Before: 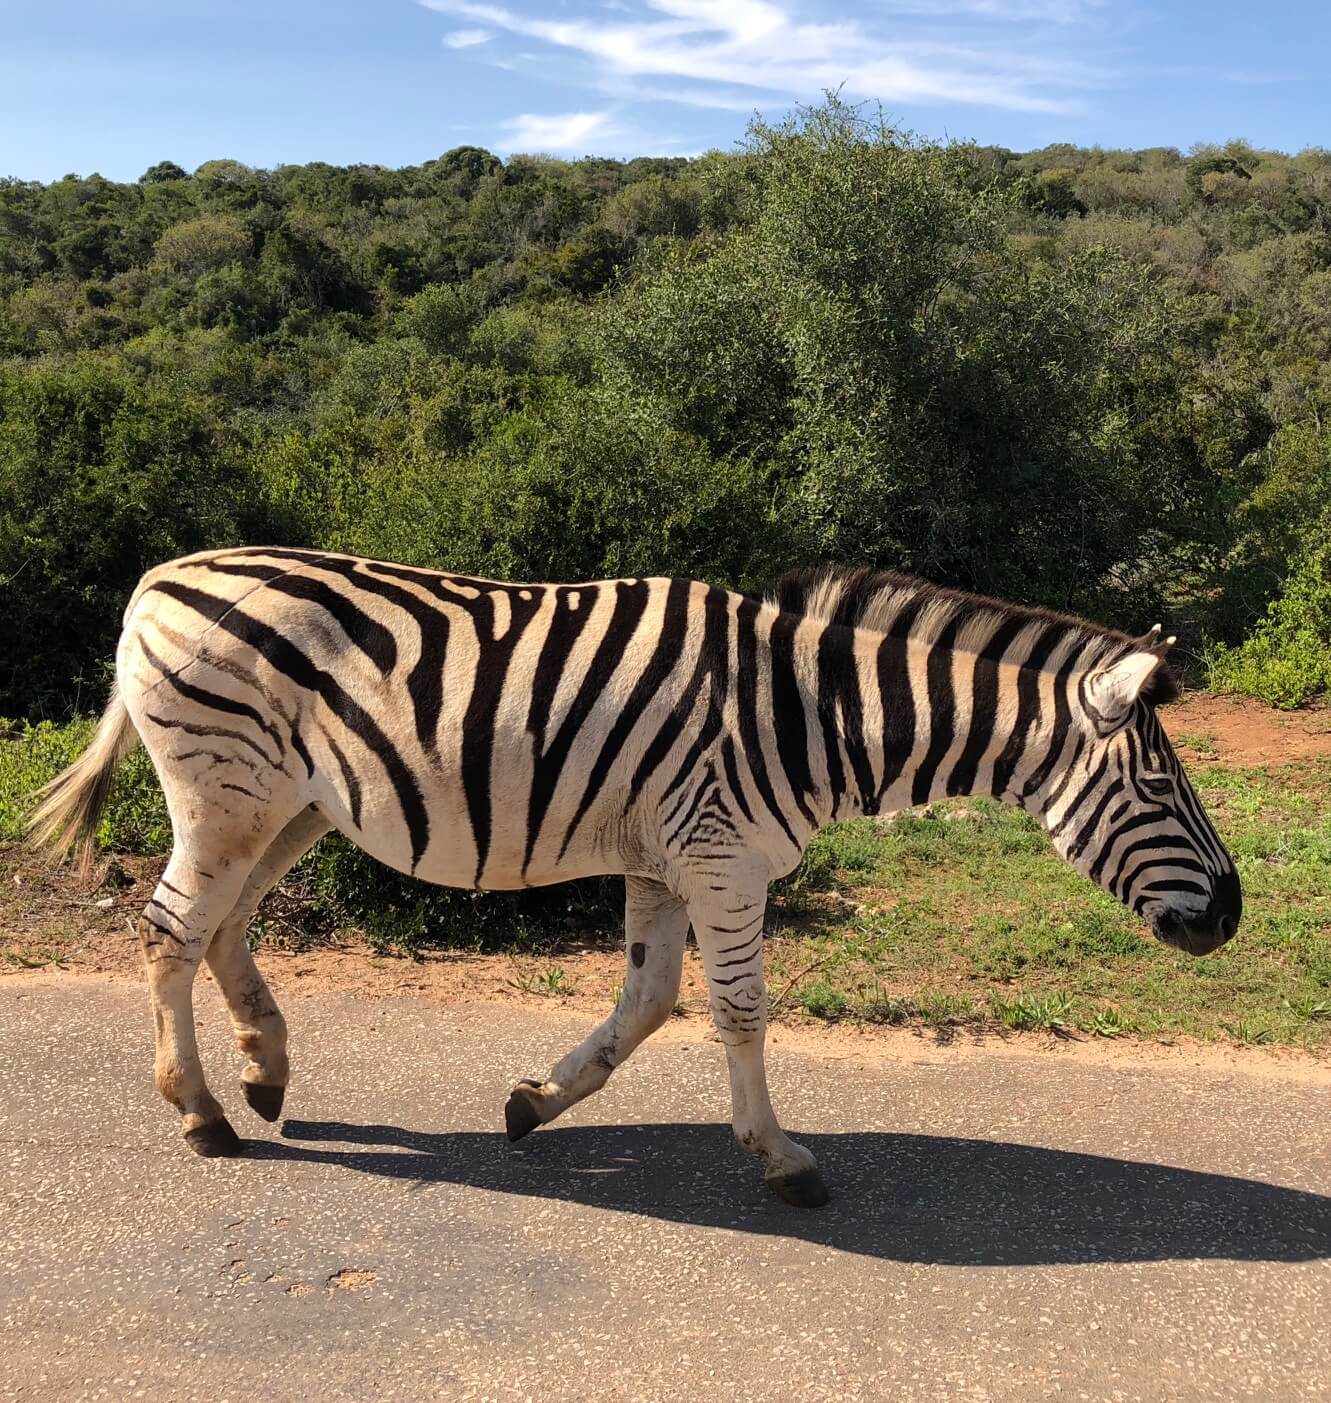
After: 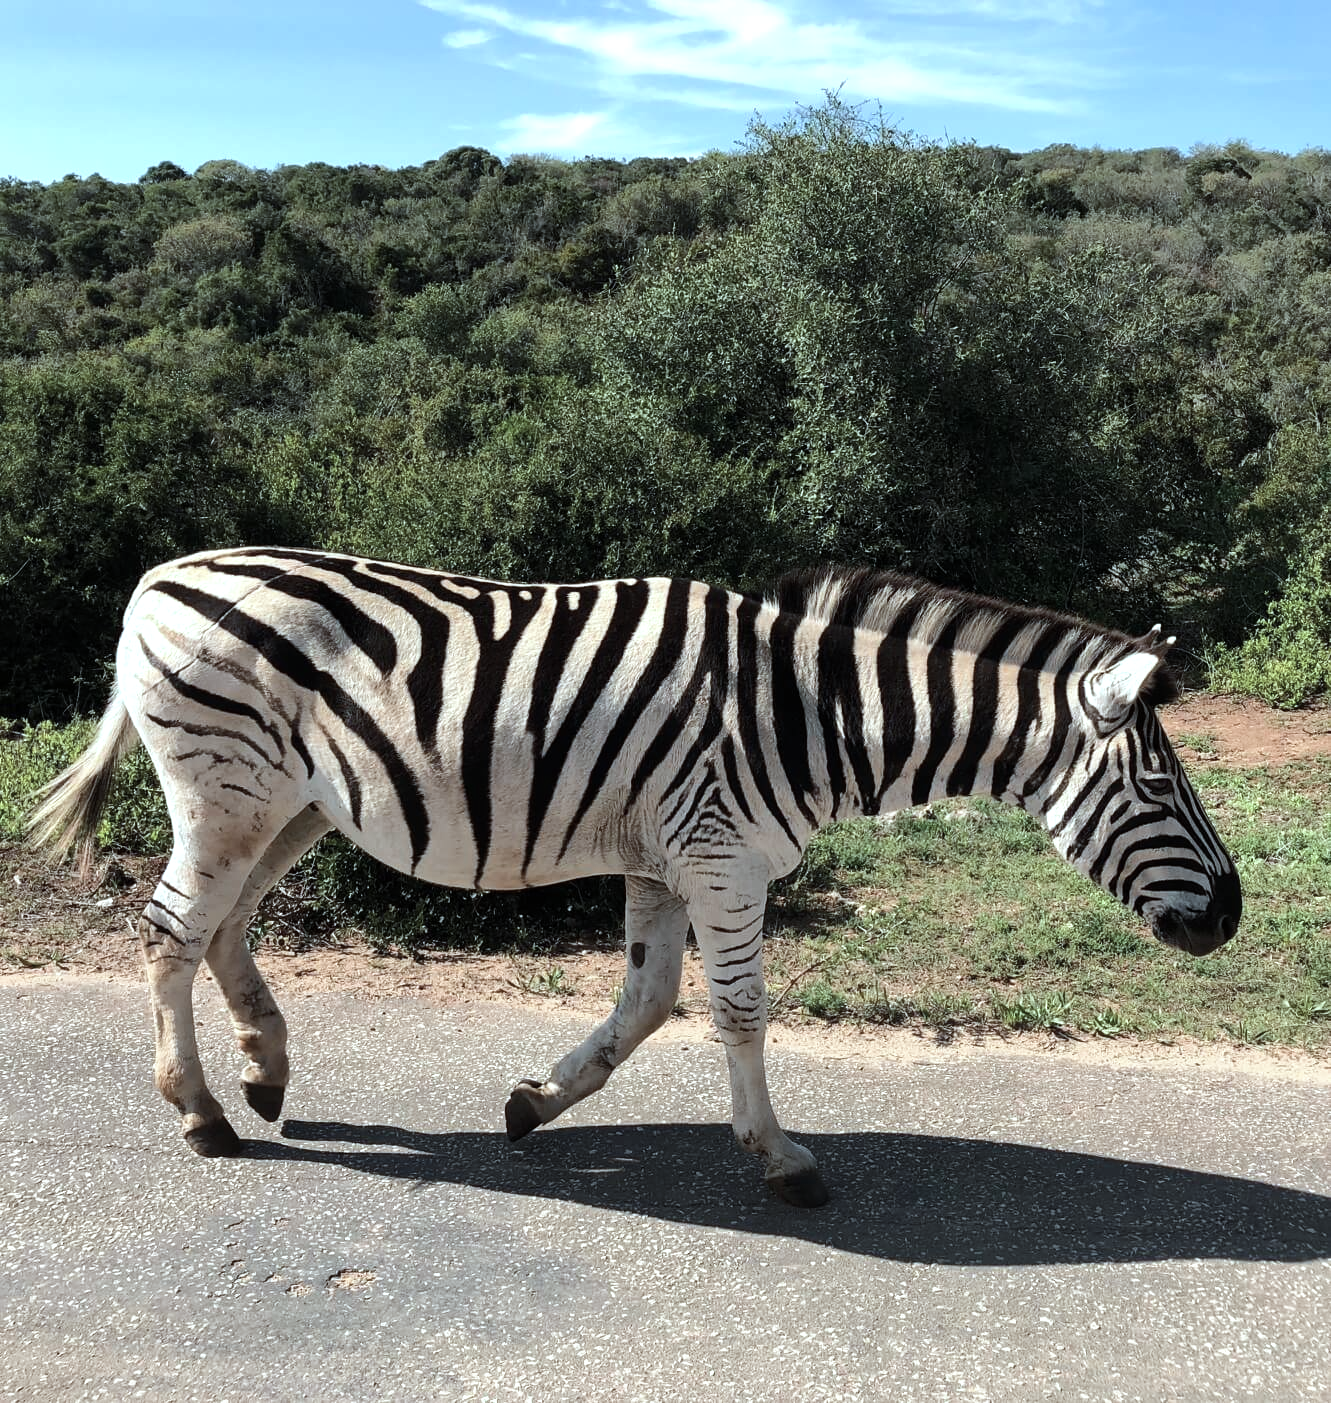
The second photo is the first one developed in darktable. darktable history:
tone equalizer: -8 EV -0.417 EV, -7 EV -0.389 EV, -6 EV -0.333 EV, -5 EV -0.222 EV, -3 EV 0.222 EV, -2 EV 0.333 EV, -1 EV 0.389 EV, +0 EV 0.417 EV, edges refinement/feathering 500, mask exposure compensation -1.57 EV, preserve details no
color correction: highlights a* -12.64, highlights b* -18.1, saturation 0.7
